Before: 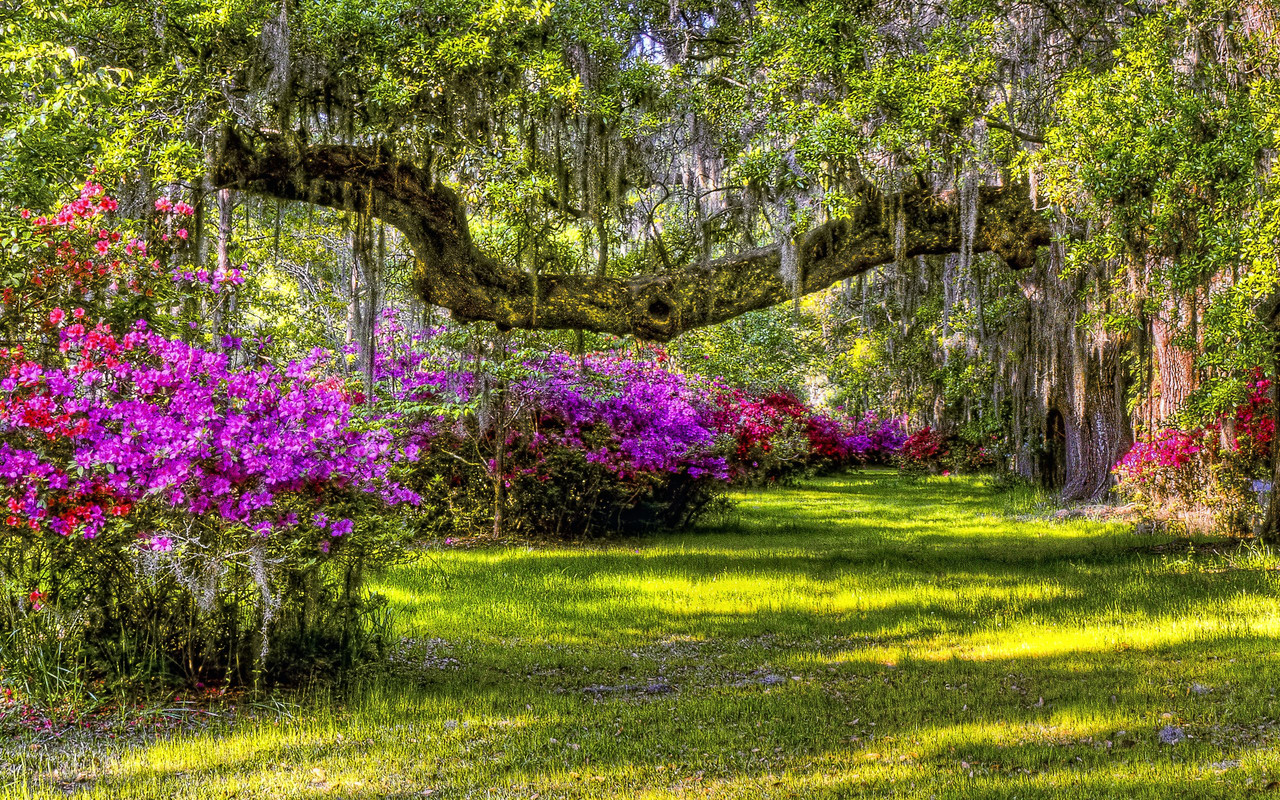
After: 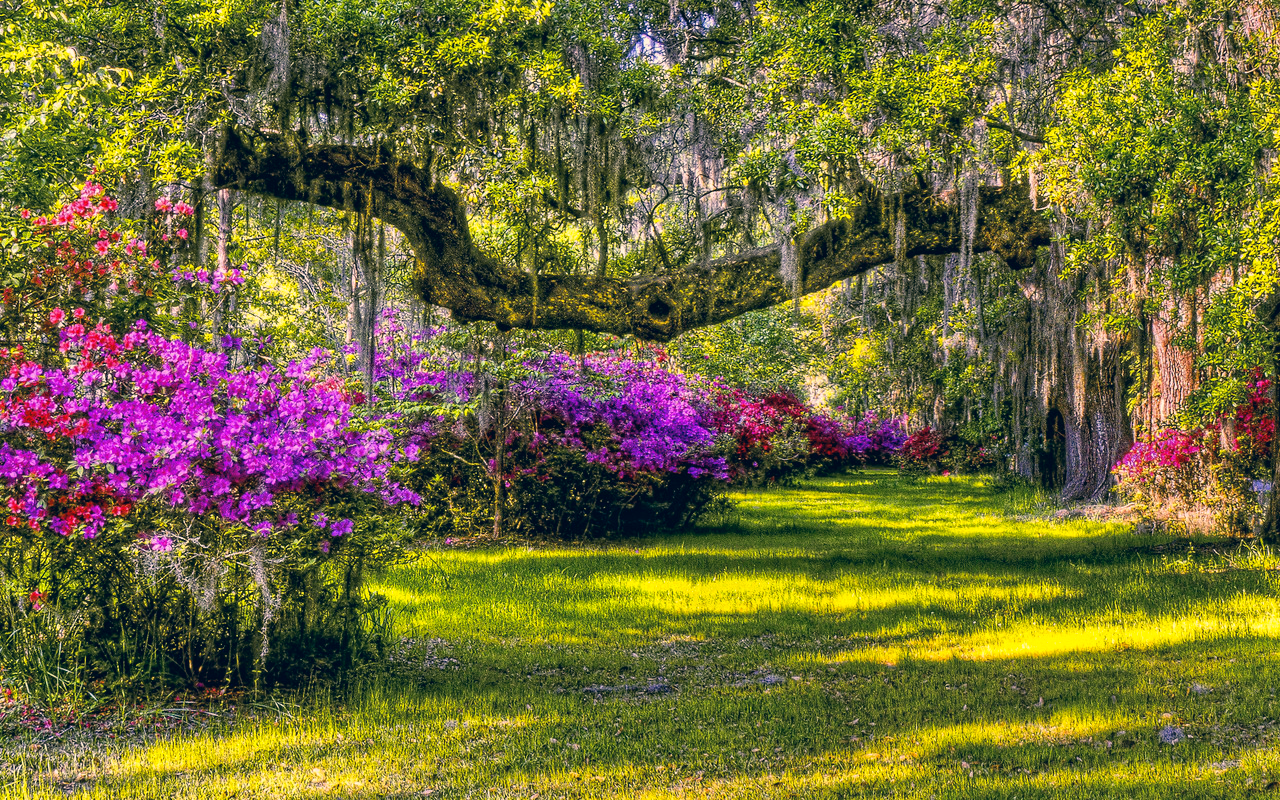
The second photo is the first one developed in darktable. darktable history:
color correction: highlights a* 10.32, highlights b* 14.69, shadows a* -9.59, shadows b* -15.04
